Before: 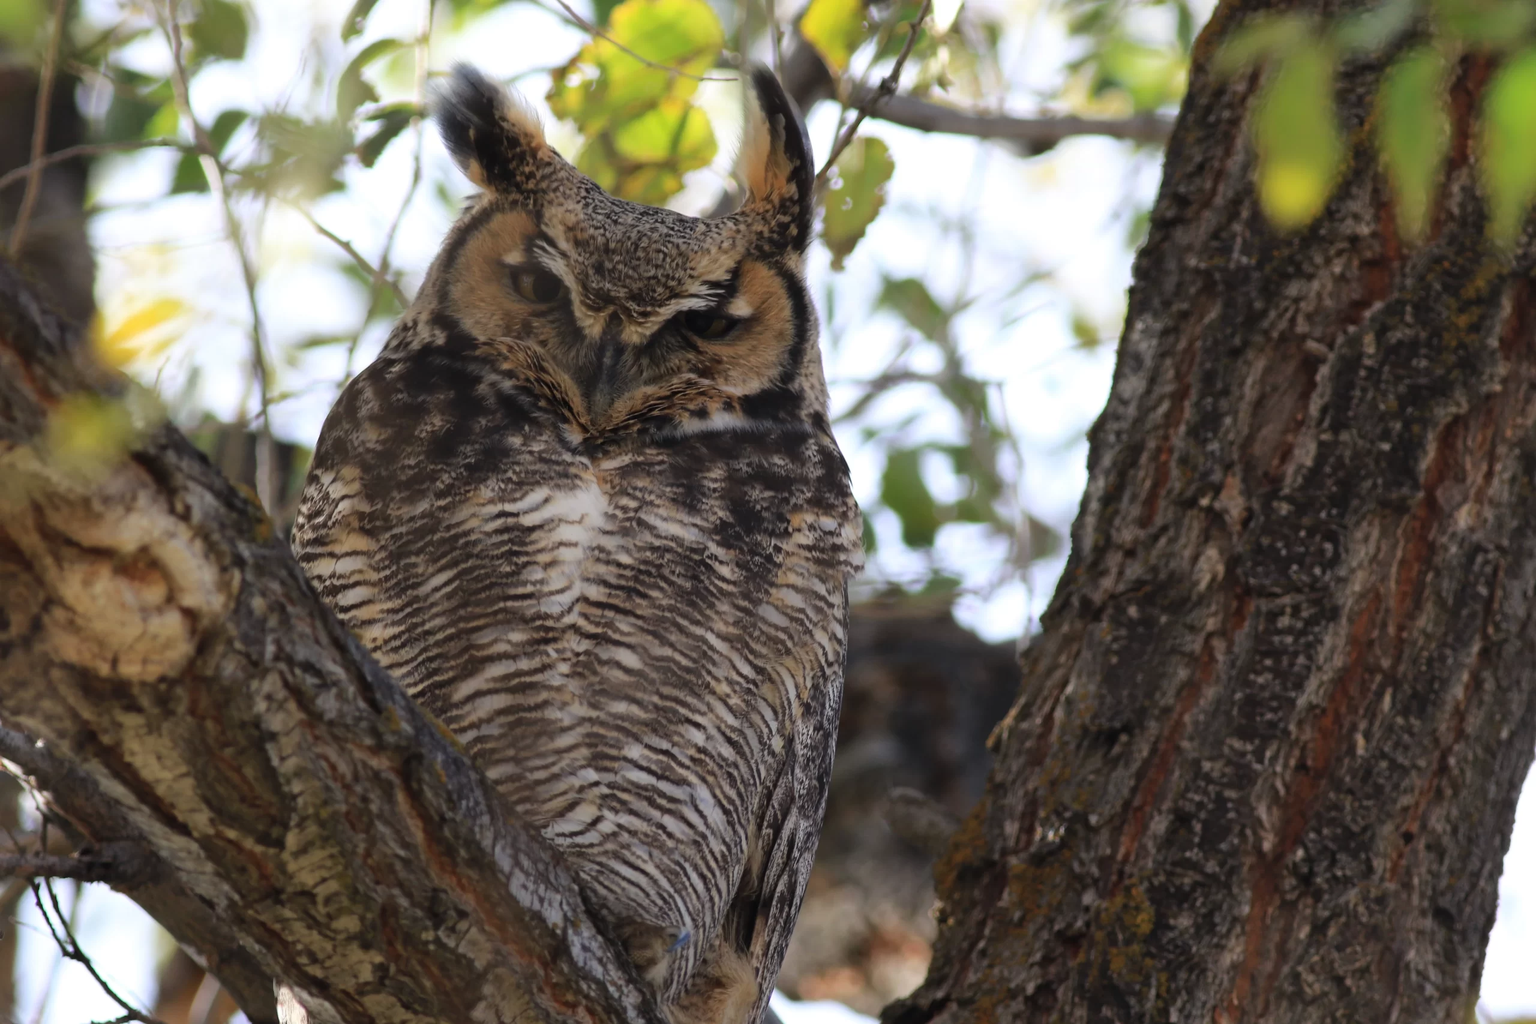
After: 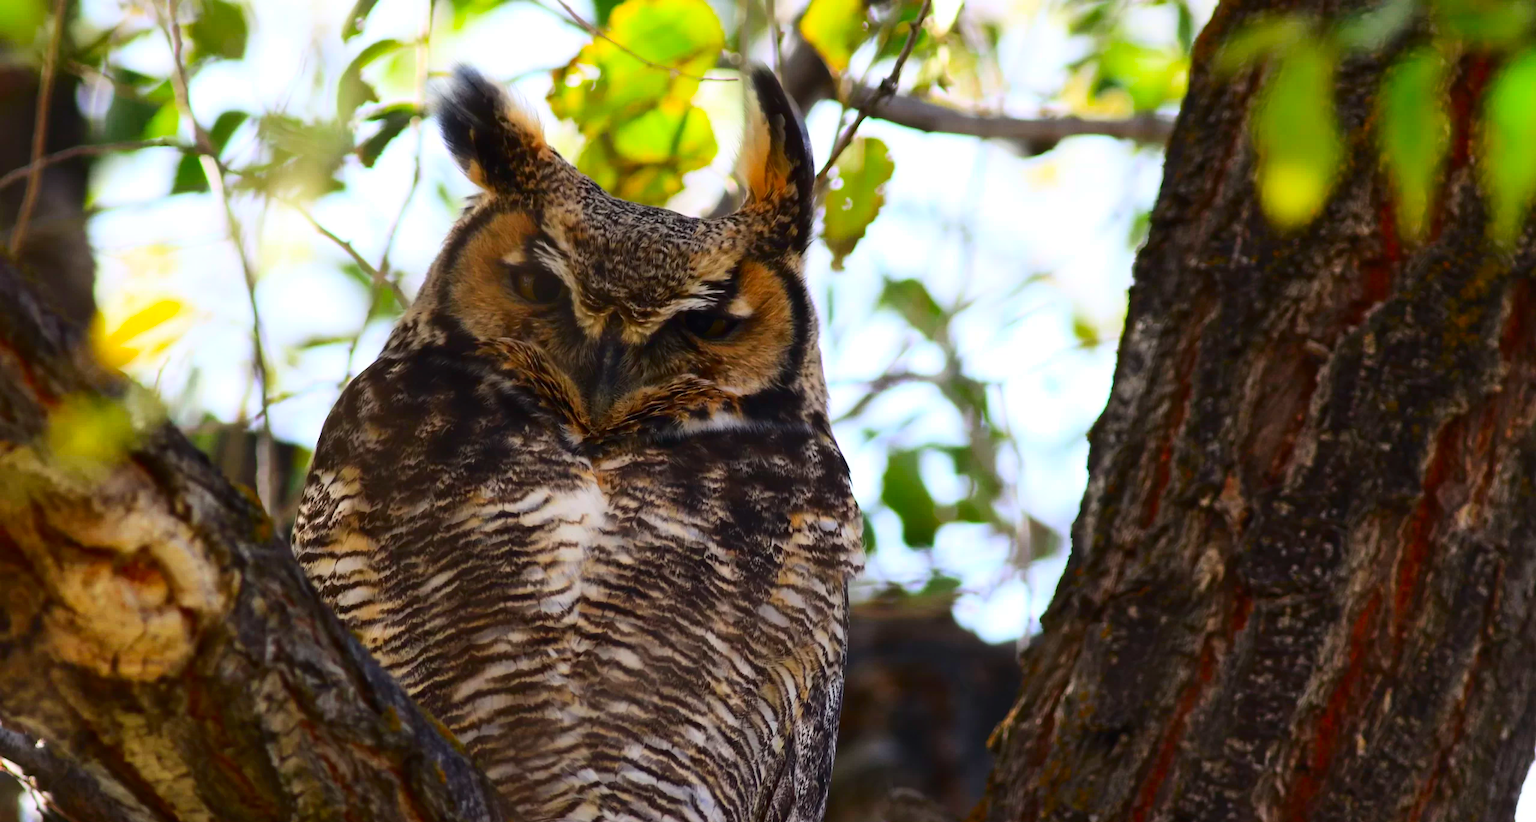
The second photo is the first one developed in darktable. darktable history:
contrast brightness saturation: contrast 0.26, brightness 0.02, saturation 0.87
crop: bottom 19.644%
